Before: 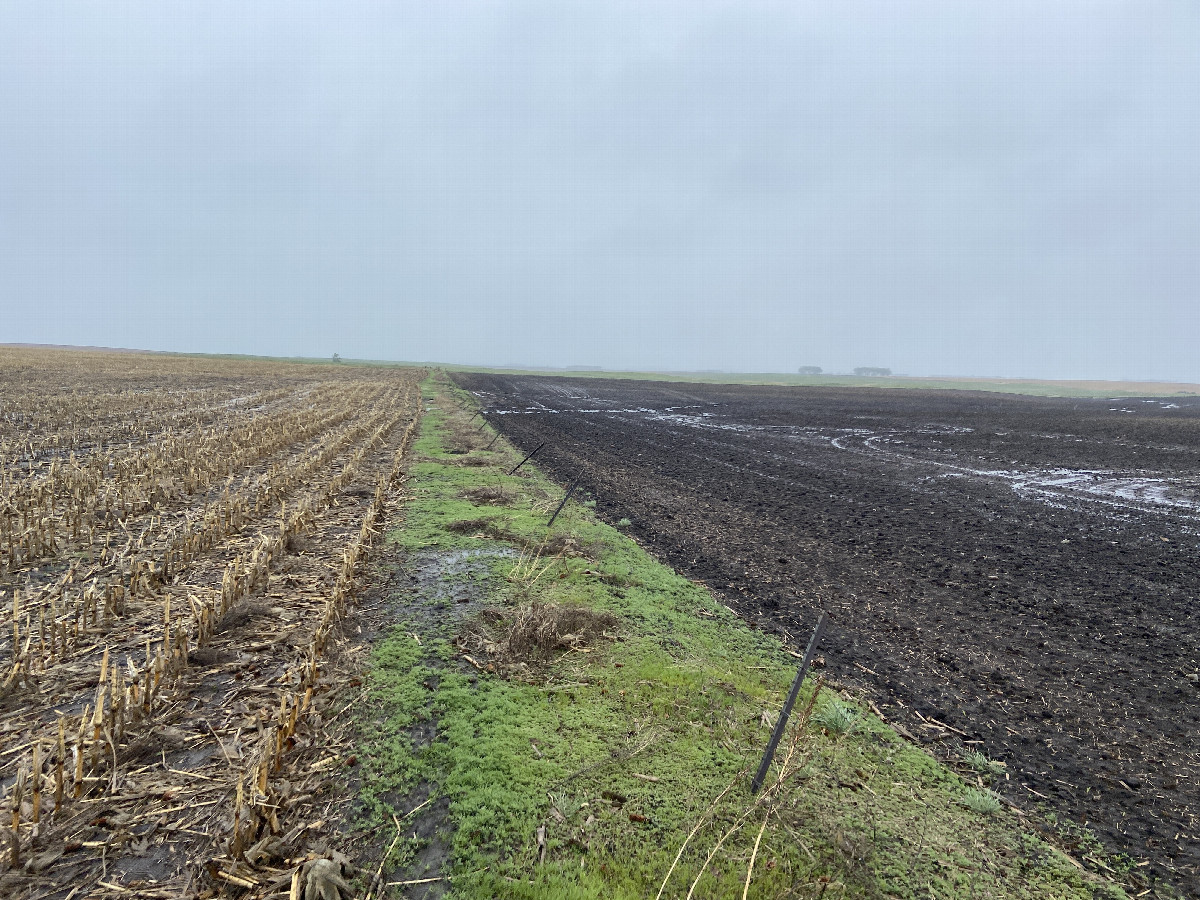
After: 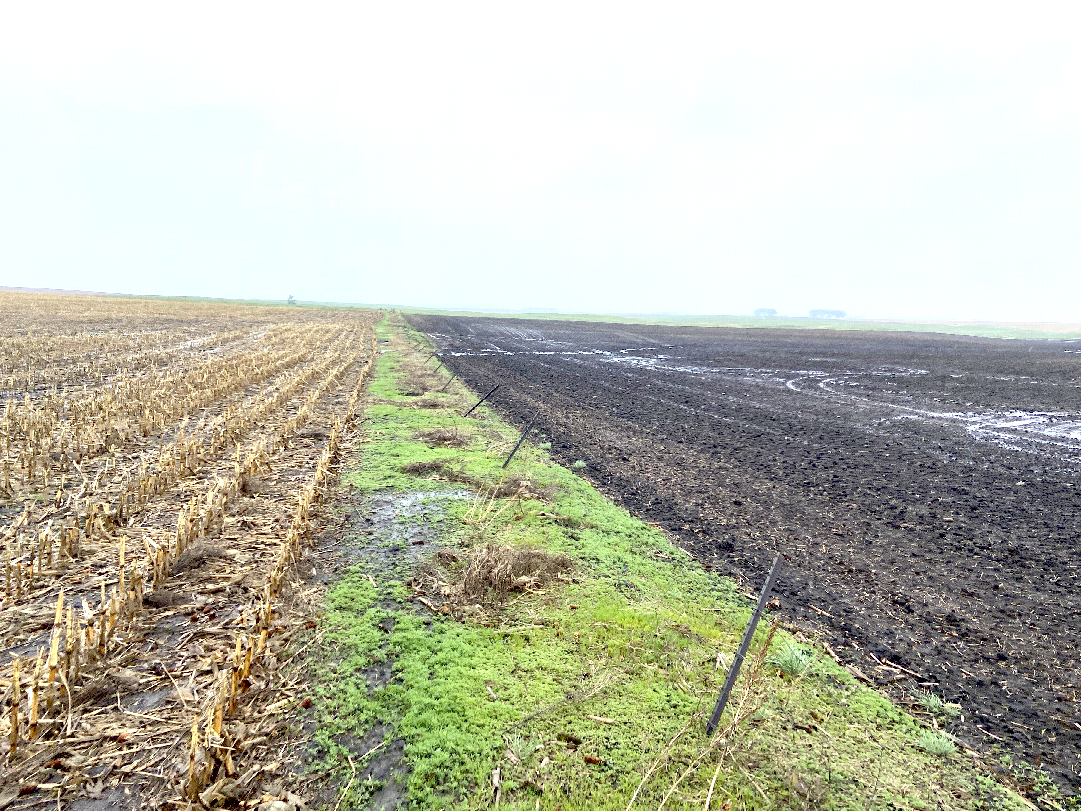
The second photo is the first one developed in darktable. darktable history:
crop: left 3.767%, top 6.521%, right 6.141%, bottom 3.272%
contrast brightness saturation: contrast 0.027, brightness 0.061, saturation 0.13
exposure: black level correction 0.01, exposure 1 EV, compensate exposure bias true, compensate highlight preservation false
